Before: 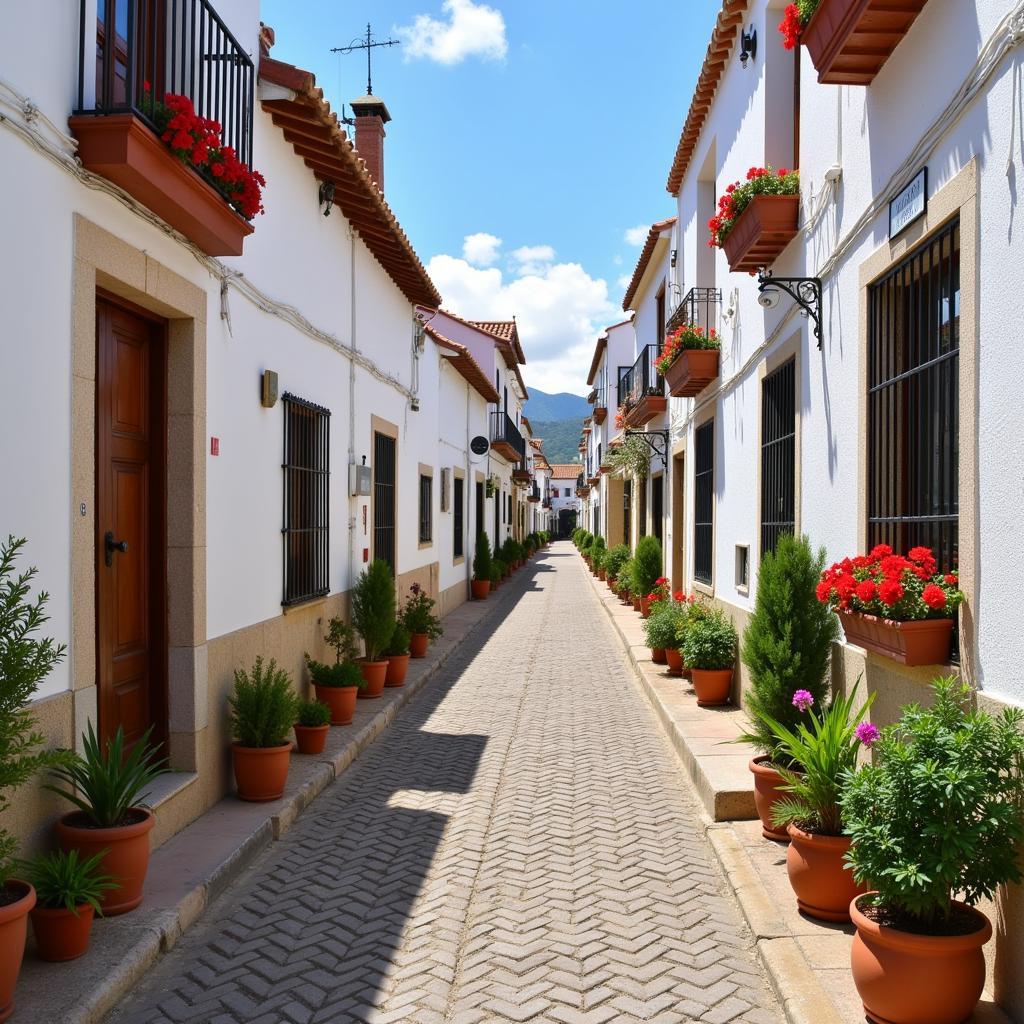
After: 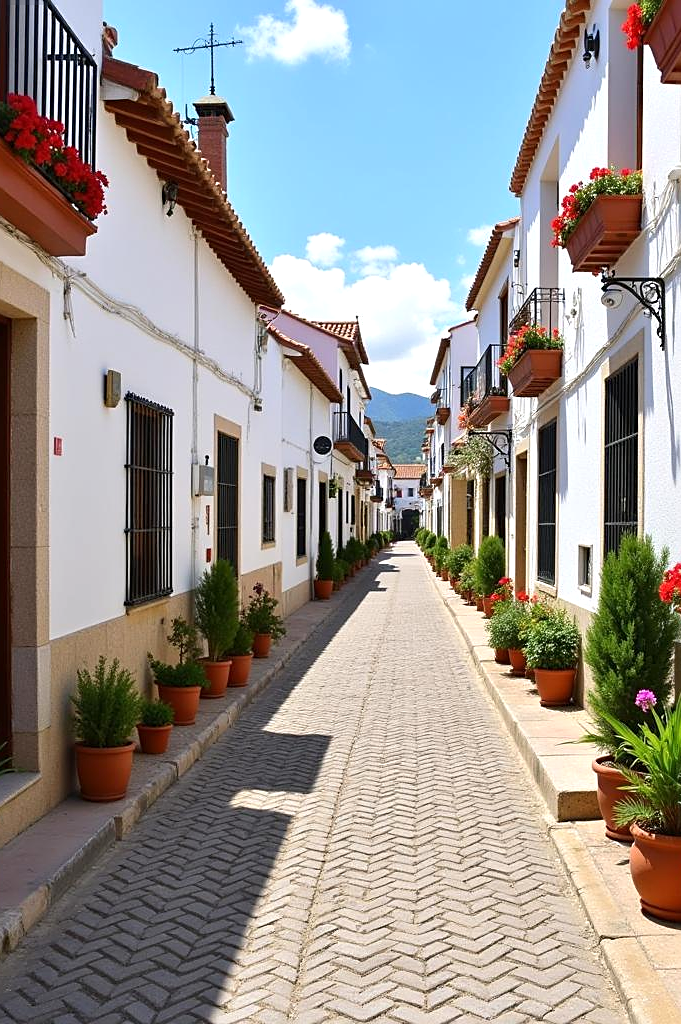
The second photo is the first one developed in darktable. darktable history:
exposure: exposure 0.21 EV, compensate exposure bias true, compensate highlight preservation false
crop and rotate: left 15.412%, right 18.03%
sharpen: amount 0.495
